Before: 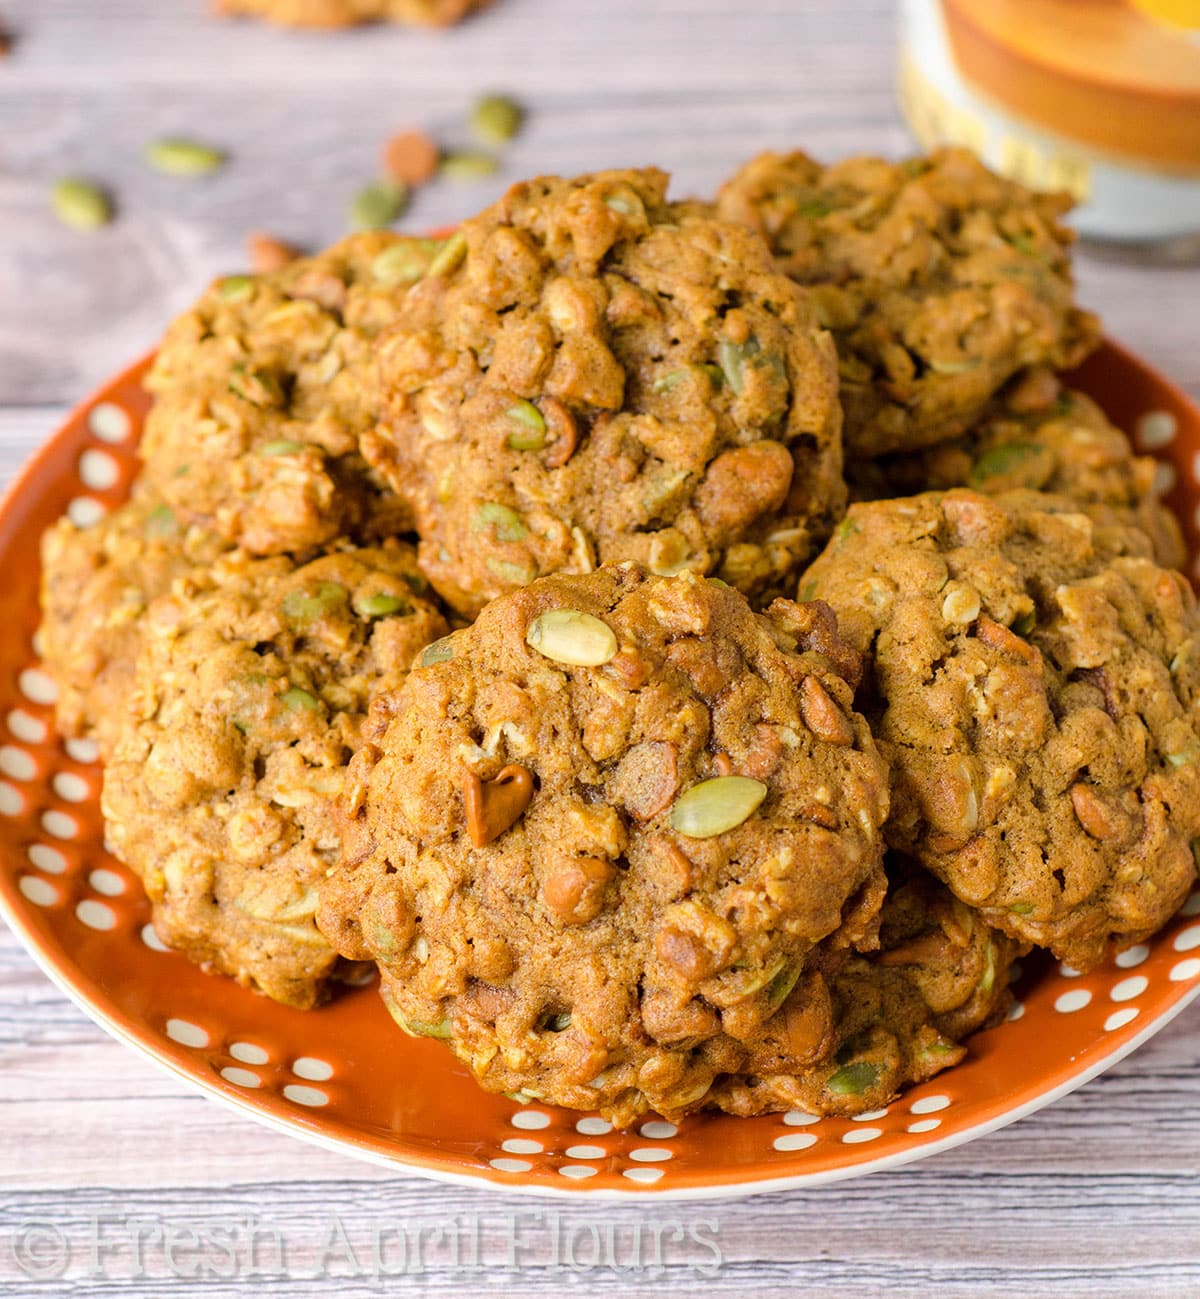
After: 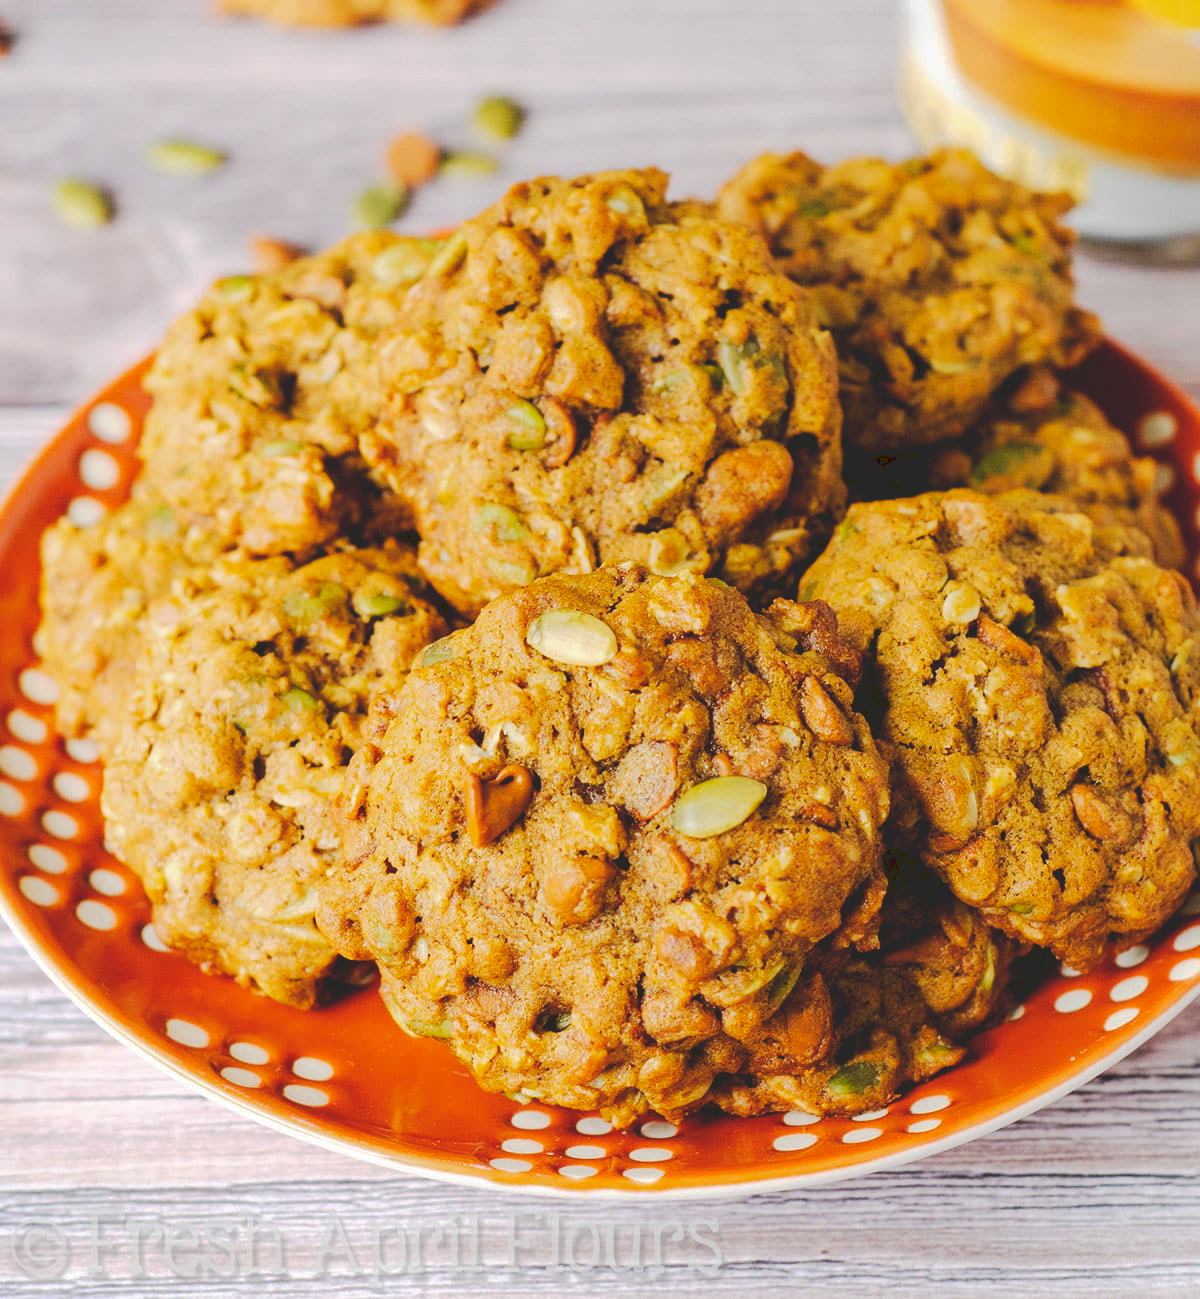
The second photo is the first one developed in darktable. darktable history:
tone curve: curves: ch0 [(0, 0) (0.003, 0.15) (0.011, 0.151) (0.025, 0.15) (0.044, 0.15) (0.069, 0.151) (0.1, 0.153) (0.136, 0.16) (0.177, 0.183) (0.224, 0.21) (0.277, 0.253) (0.335, 0.309) (0.399, 0.389) (0.468, 0.479) (0.543, 0.58) (0.623, 0.677) (0.709, 0.747) (0.801, 0.808) (0.898, 0.87) (1, 1)], preserve colors none
